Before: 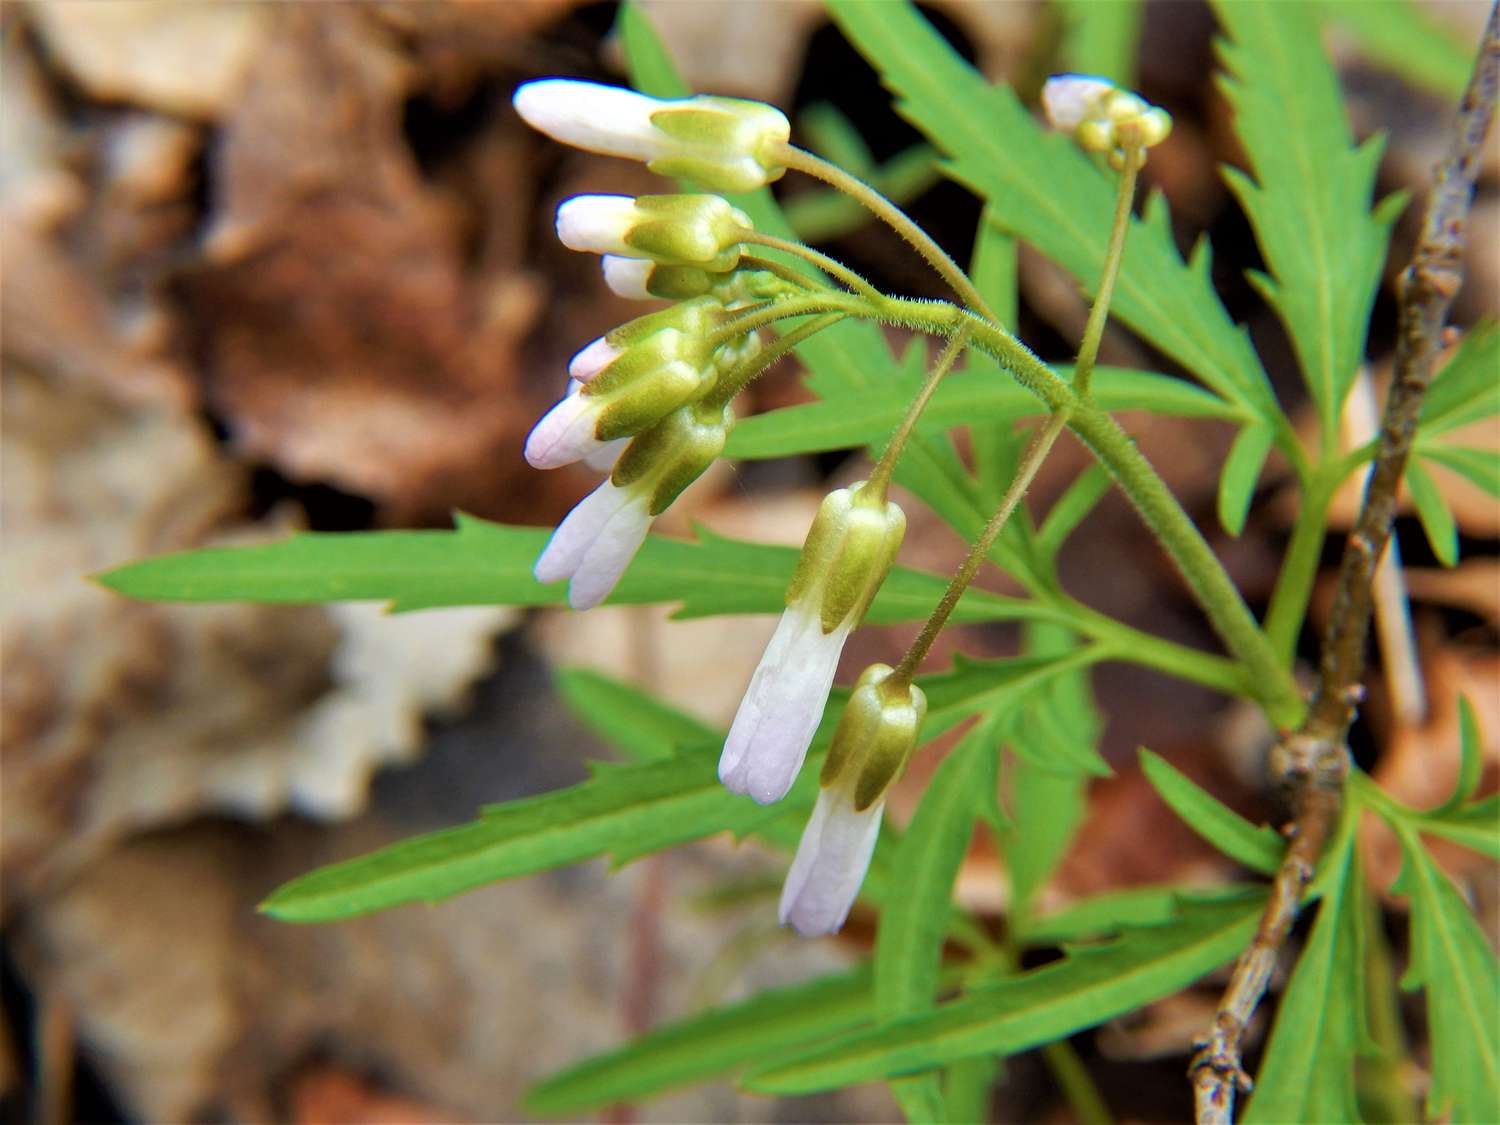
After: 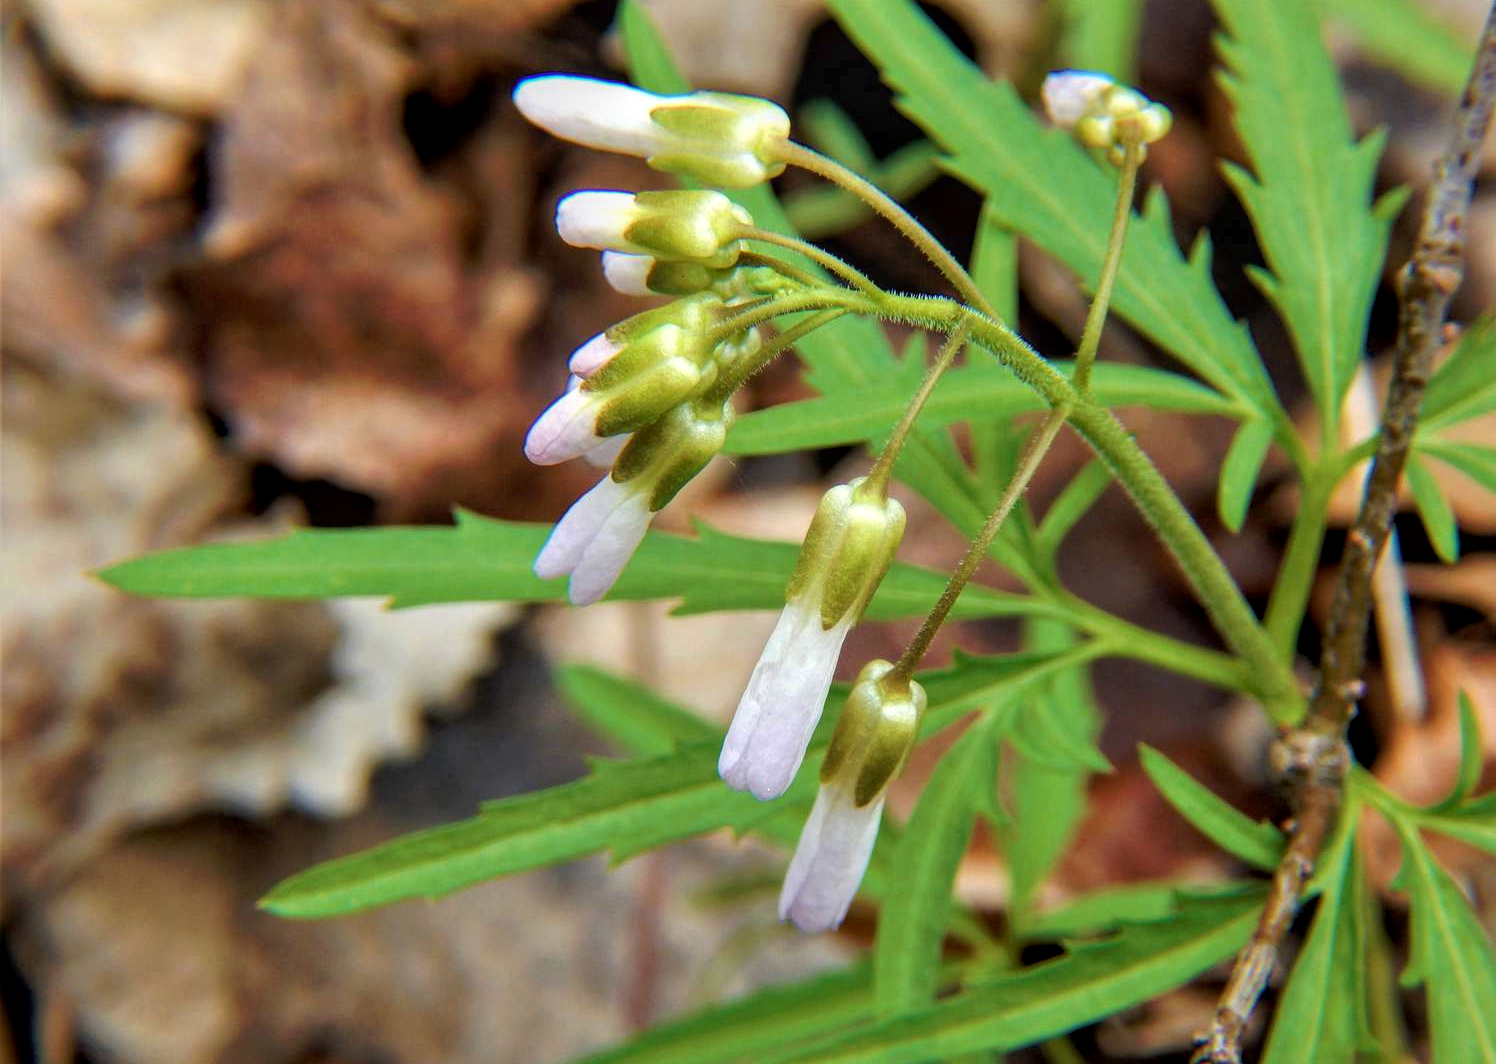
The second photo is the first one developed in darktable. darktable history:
tone curve: curves: ch0 [(0, 0) (0.003, 0.013) (0.011, 0.017) (0.025, 0.028) (0.044, 0.049) (0.069, 0.07) (0.1, 0.103) (0.136, 0.143) (0.177, 0.186) (0.224, 0.232) (0.277, 0.282) (0.335, 0.333) (0.399, 0.405) (0.468, 0.477) (0.543, 0.54) (0.623, 0.627) (0.709, 0.709) (0.801, 0.798) (0.898, 0.902) (1, 1)], preserve colors none
crop: top 0.378%, right 0.26%, bottom 4.992%
local contrast: on, module defaults
